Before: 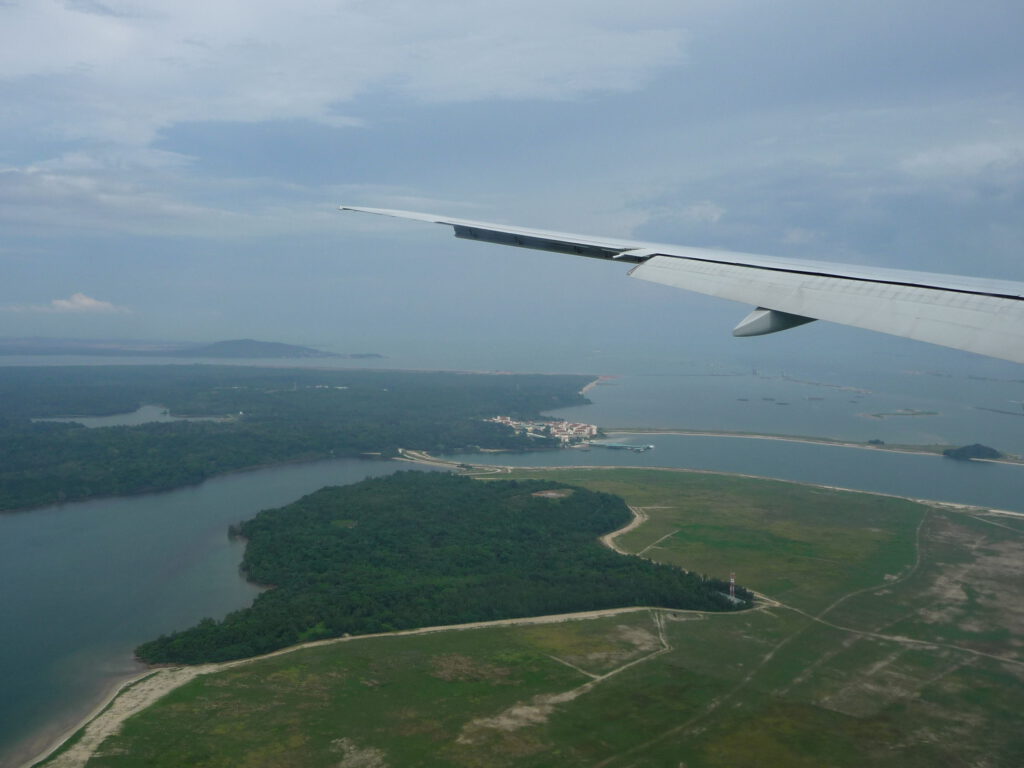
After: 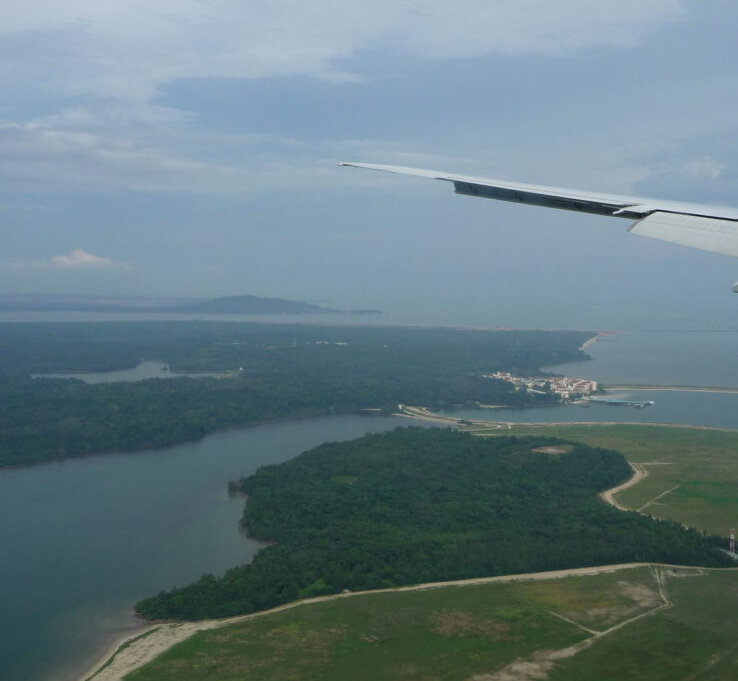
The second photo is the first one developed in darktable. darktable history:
crop: top 5.78%, right 27.872%, bottom 5.542%
